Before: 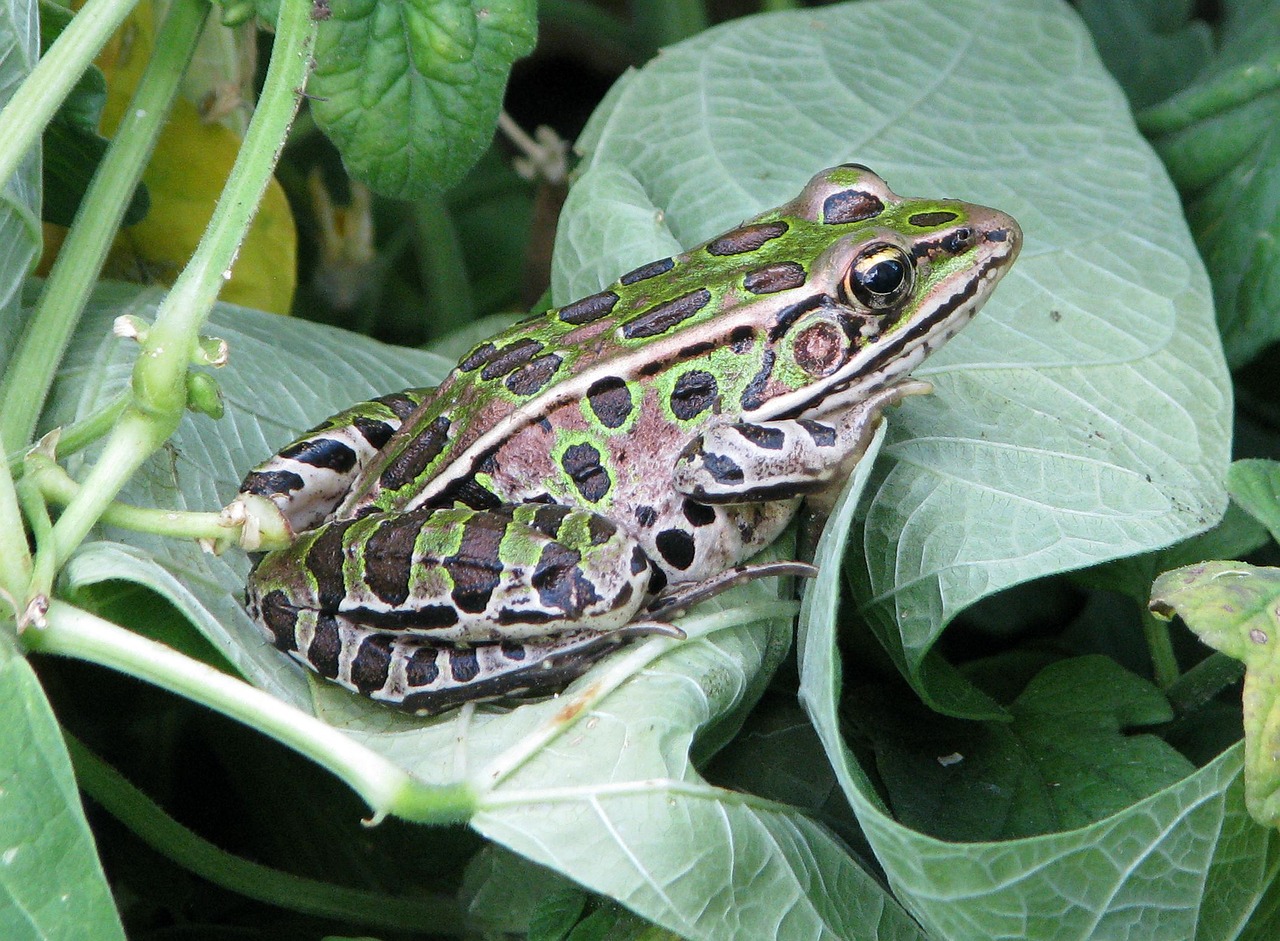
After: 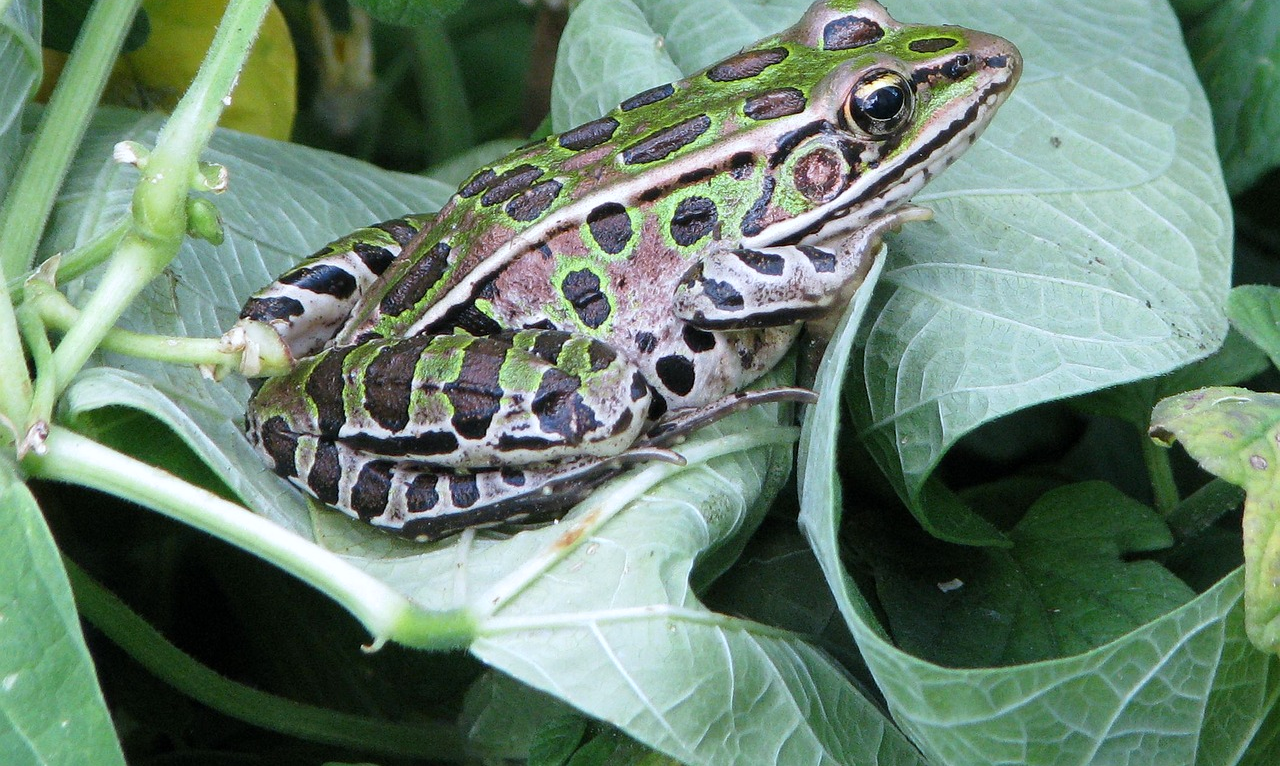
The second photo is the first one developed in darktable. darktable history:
crop and rotate: top 18.507%
white balance: red 0.976, blue 1.04
